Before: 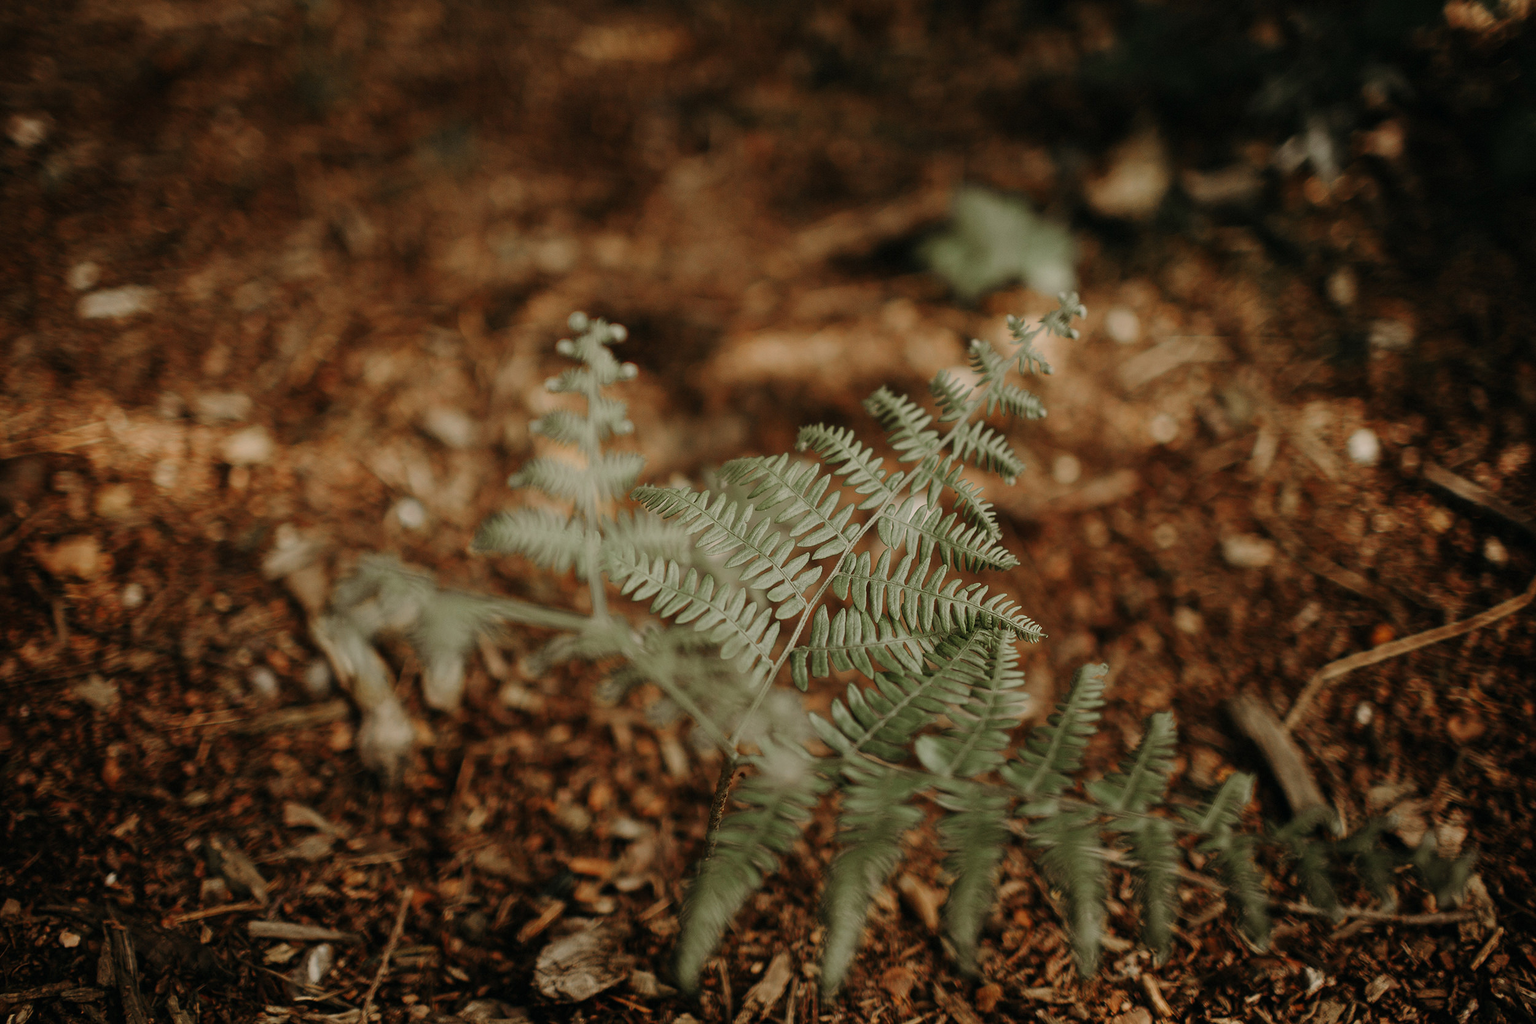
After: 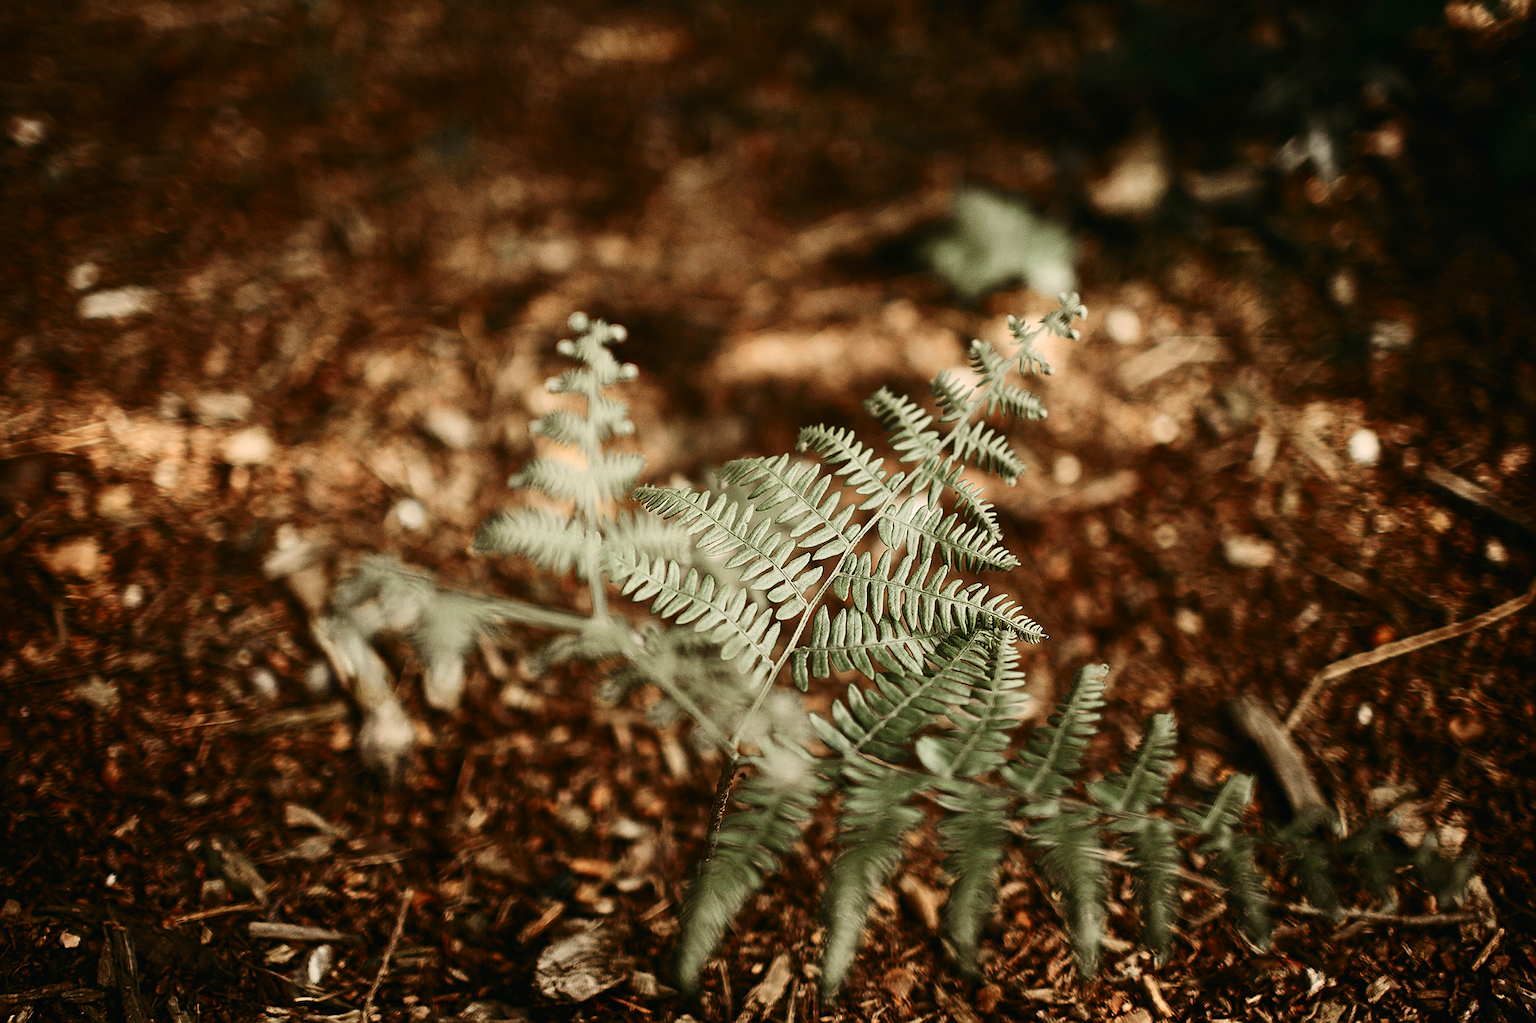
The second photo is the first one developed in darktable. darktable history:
exposure: black level correction -0.002, exposure 0.546 EV, compensate highlight preservation false
sharpen: on, module defaults
contrast brightness saturation: contrast 0.294
